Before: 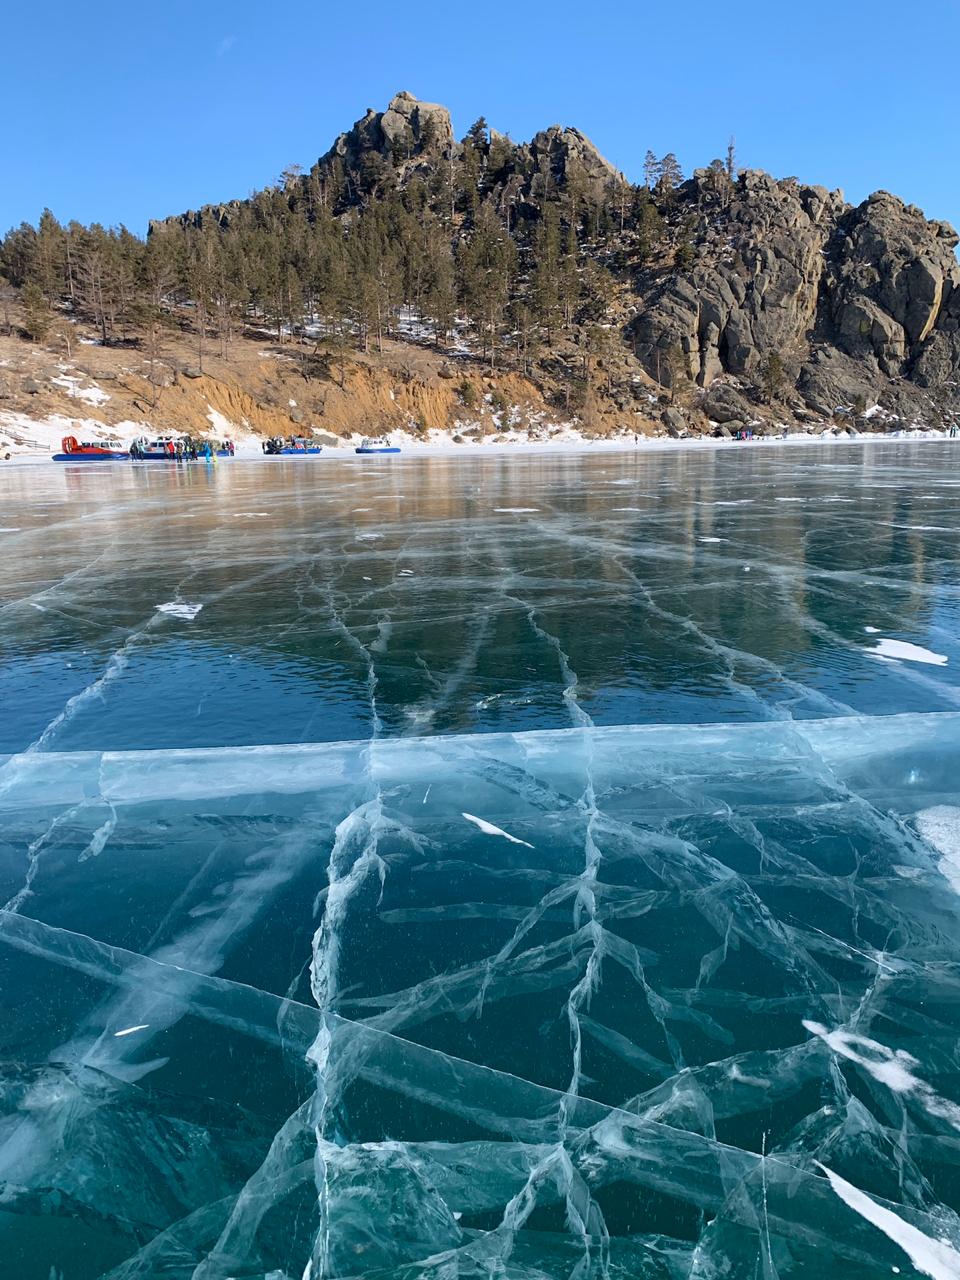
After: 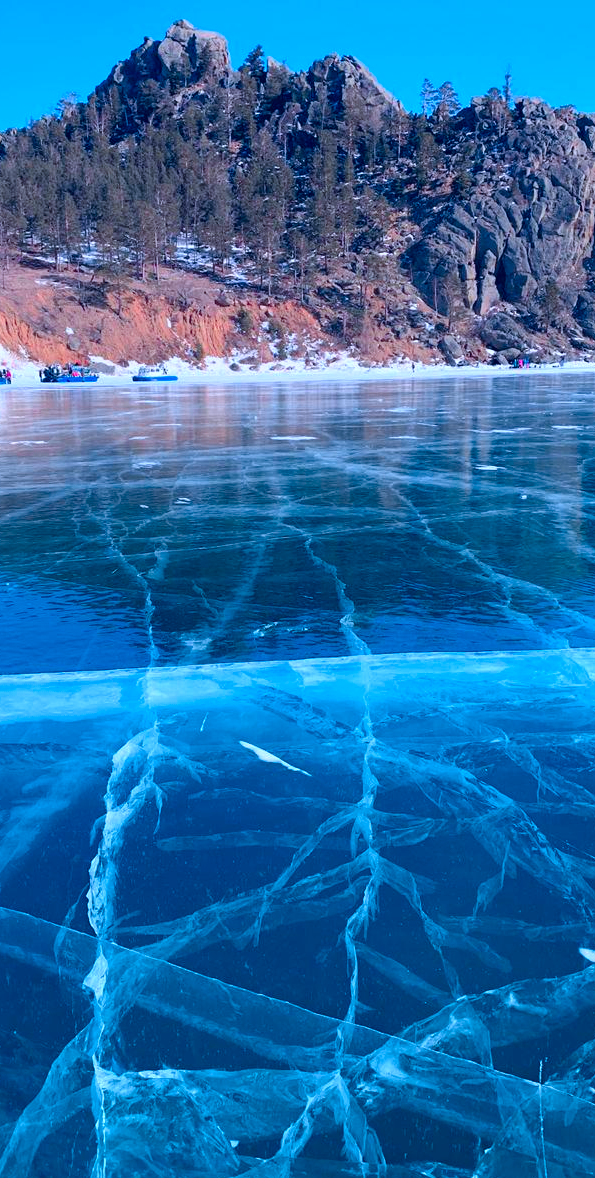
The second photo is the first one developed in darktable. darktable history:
tone curve: curves: ch1 [(0, 0) (0.108, 0.197) (0.5, 0.5) (0.681, 0.885) (1, 1)]; ch2 [(0, 0) (0.28, 0.151) (1, 1)], color space Lab, independent channels, preserve colors none
crop and rotate: left 23.333%, top 5.647%, right 14.584%, bottom 2.305%
